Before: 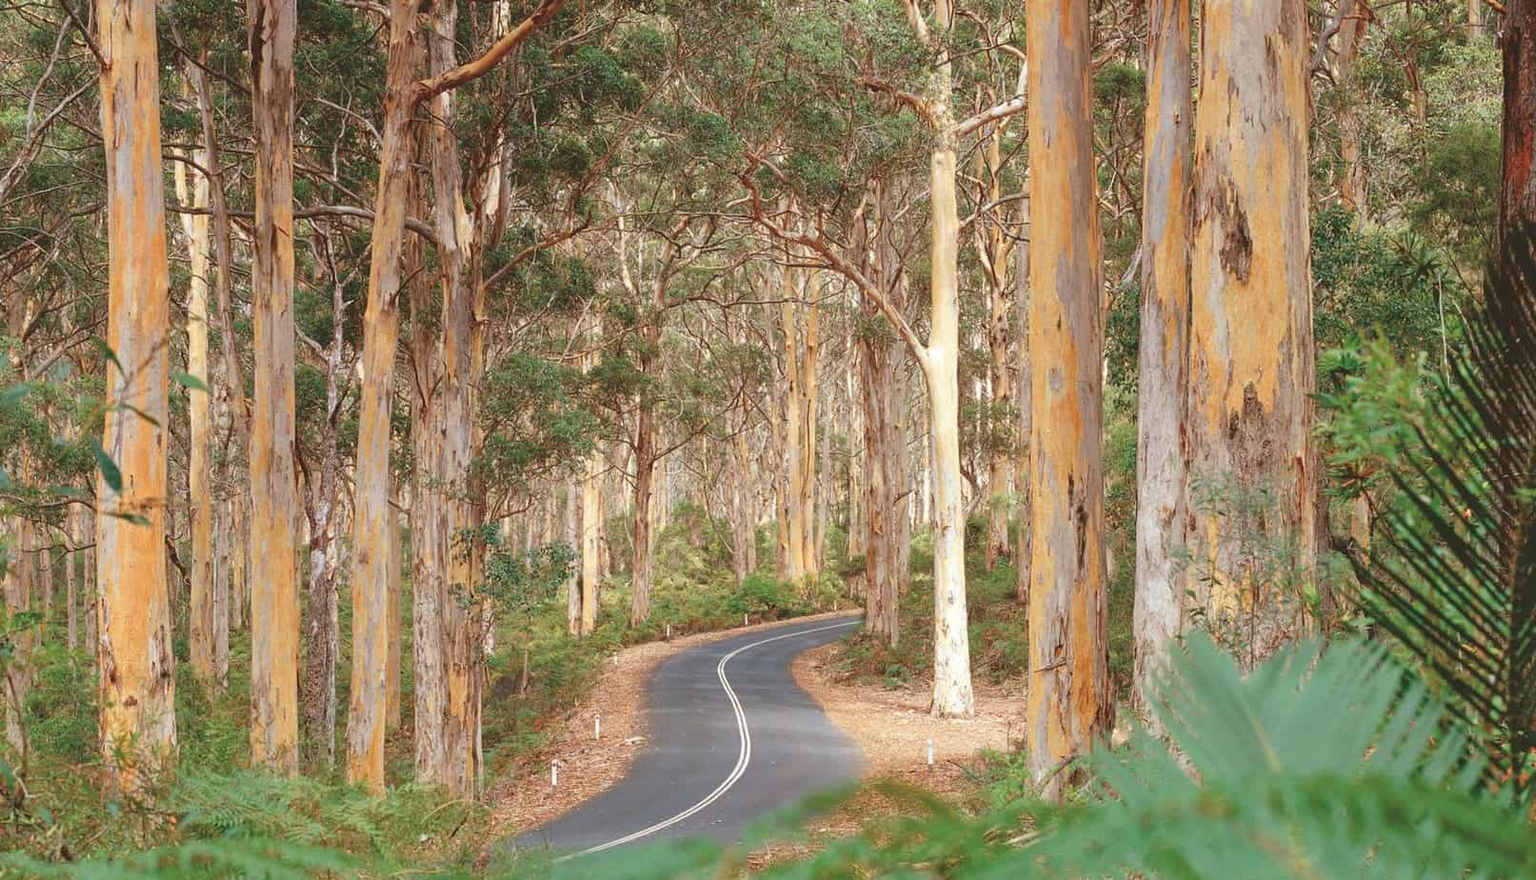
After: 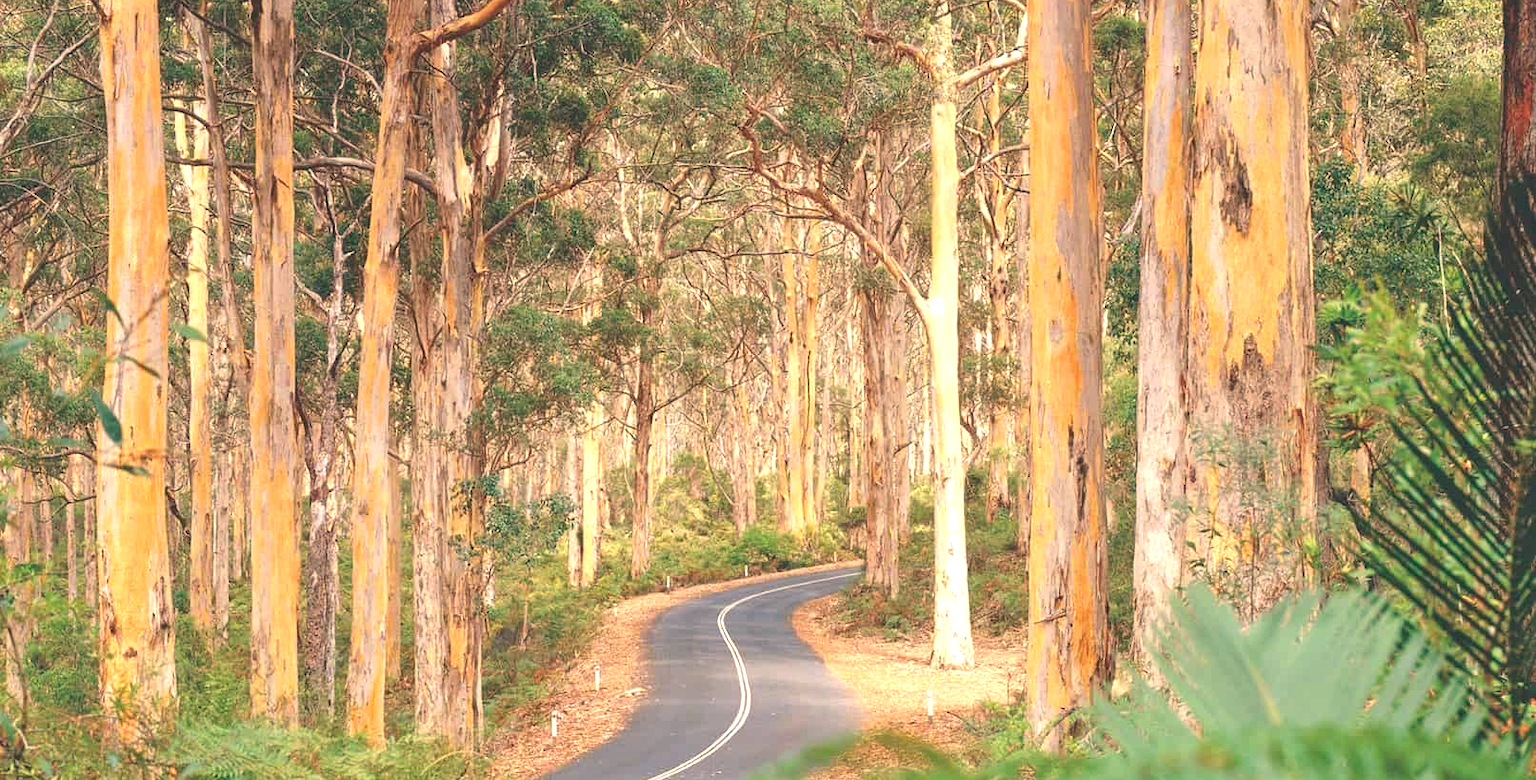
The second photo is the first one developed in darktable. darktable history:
color correction: highlights a* 10.32, highlights b* 14.66, shadows a* -9.59, shadows b* -15.02
crop and rotate: top 5.609%, bottom 5.609%
exposure: black level correction 0, exposure 0.7 EV, compensate exposure bias true, compensate highlight preservation false
